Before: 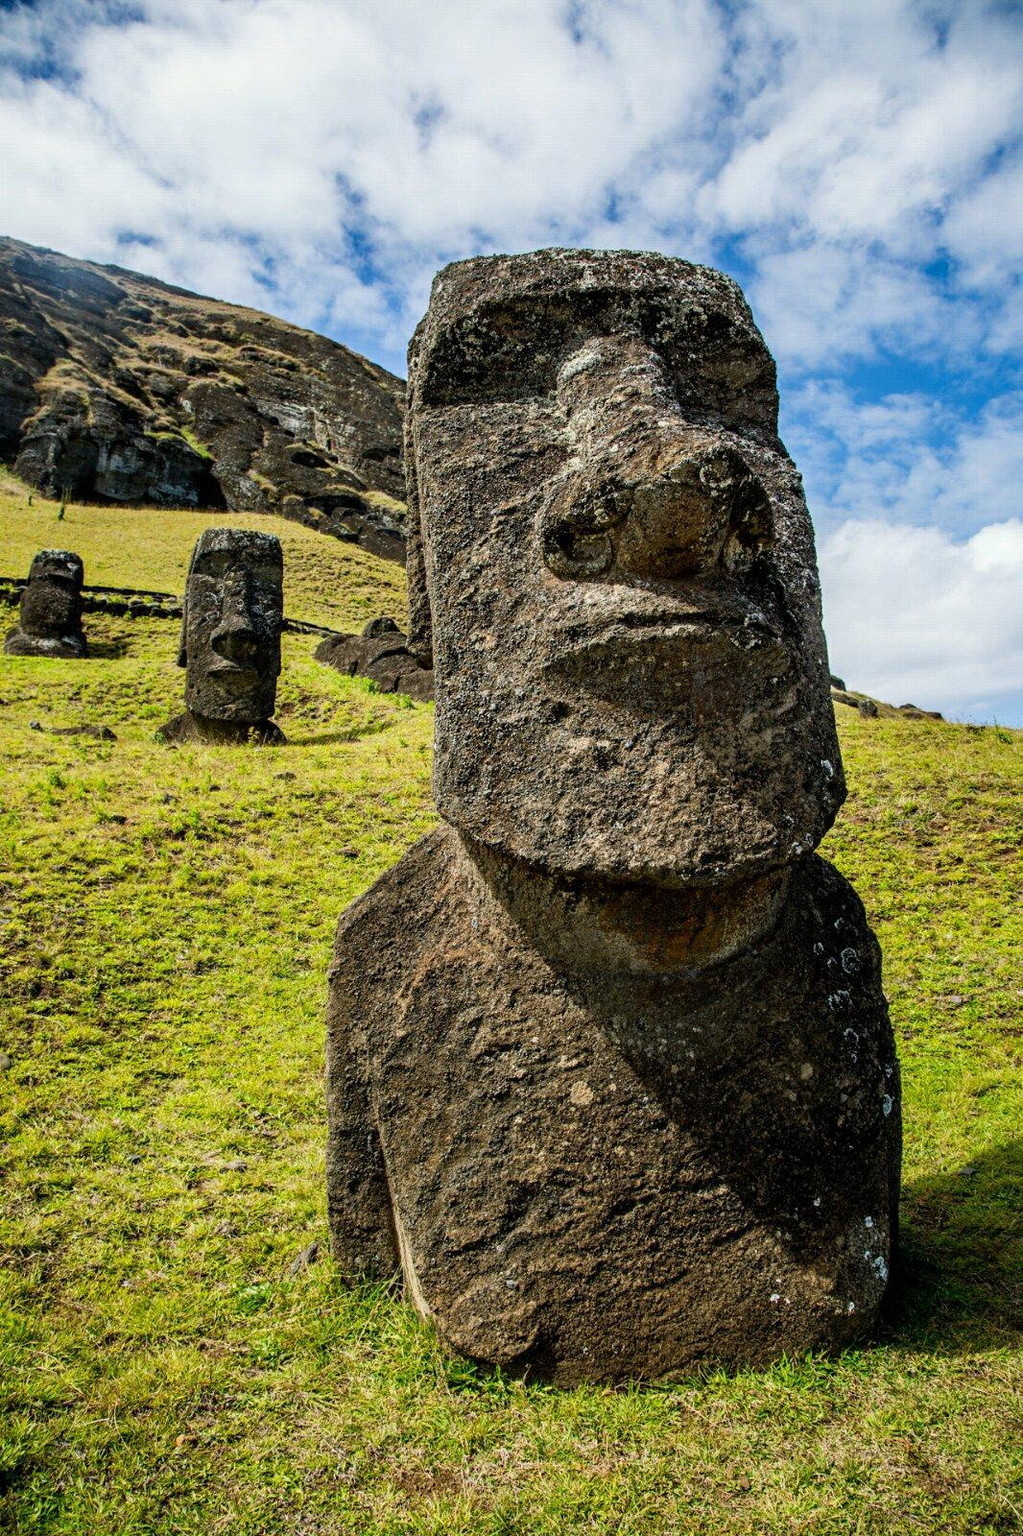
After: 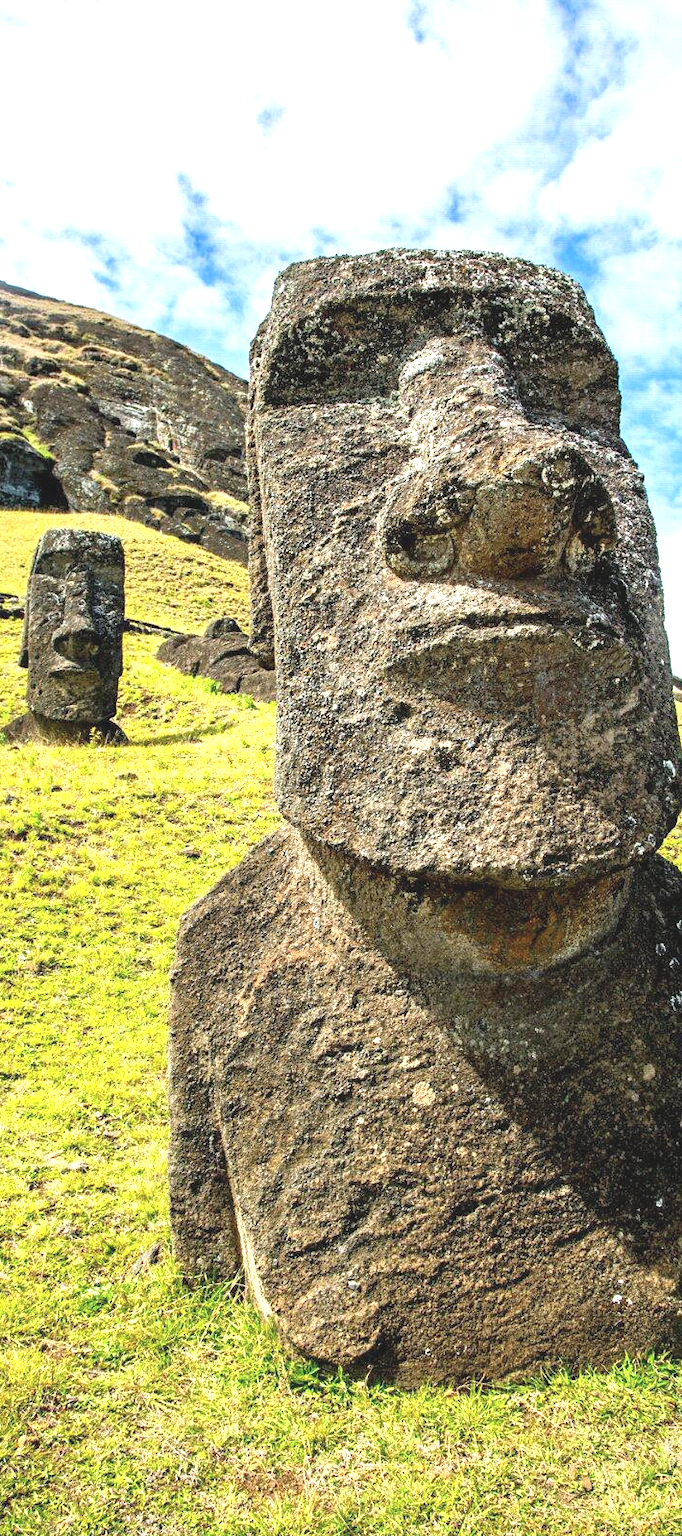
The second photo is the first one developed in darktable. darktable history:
crop and rotate: left 15.503%, right 17.791%
contrast brightness saturation: contrast -0.147, brightness 0.053, saturation -0.133
exposure: black level correction 0, exposure 1.366 EV, compensate highlight preservation false
